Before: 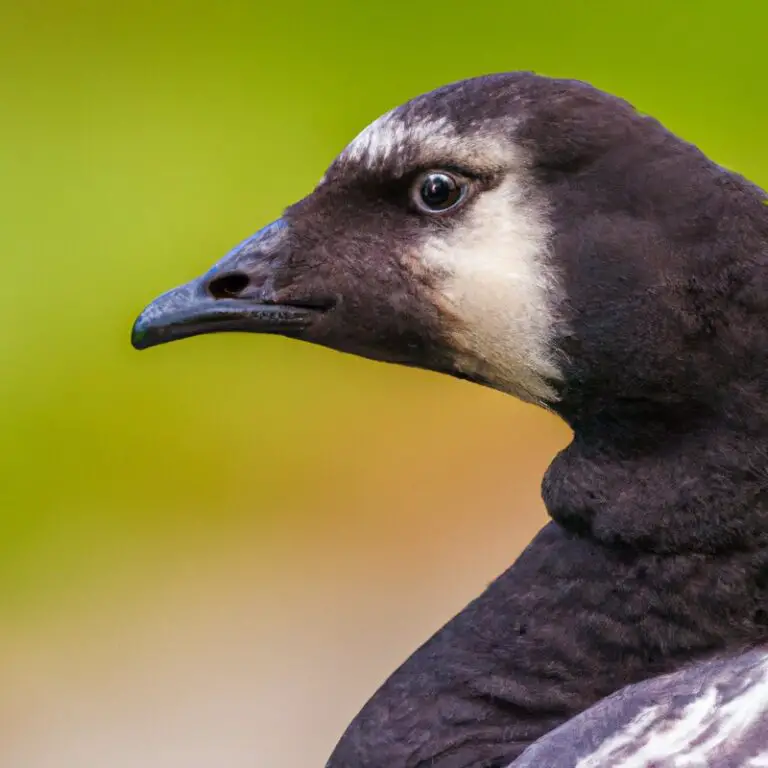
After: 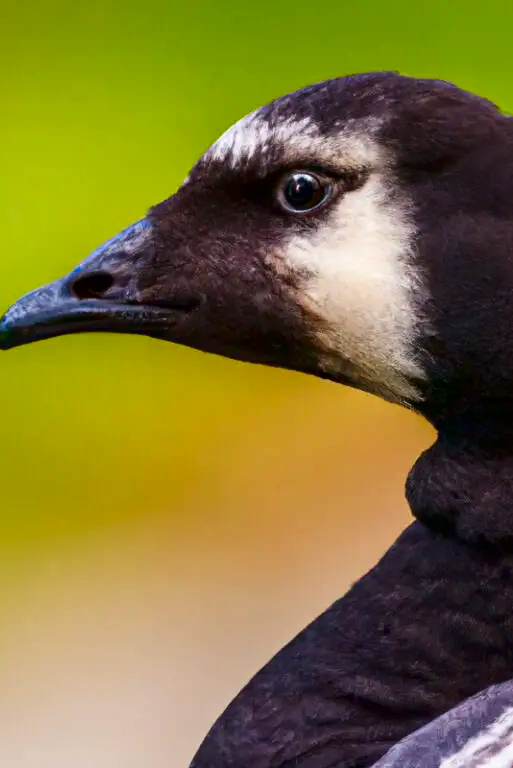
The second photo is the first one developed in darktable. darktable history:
crop and rotate: left 17.732%, right 15.423%
contrast brightness saturation: contrast 0.21, brightness -0.11, saturation 0.21
